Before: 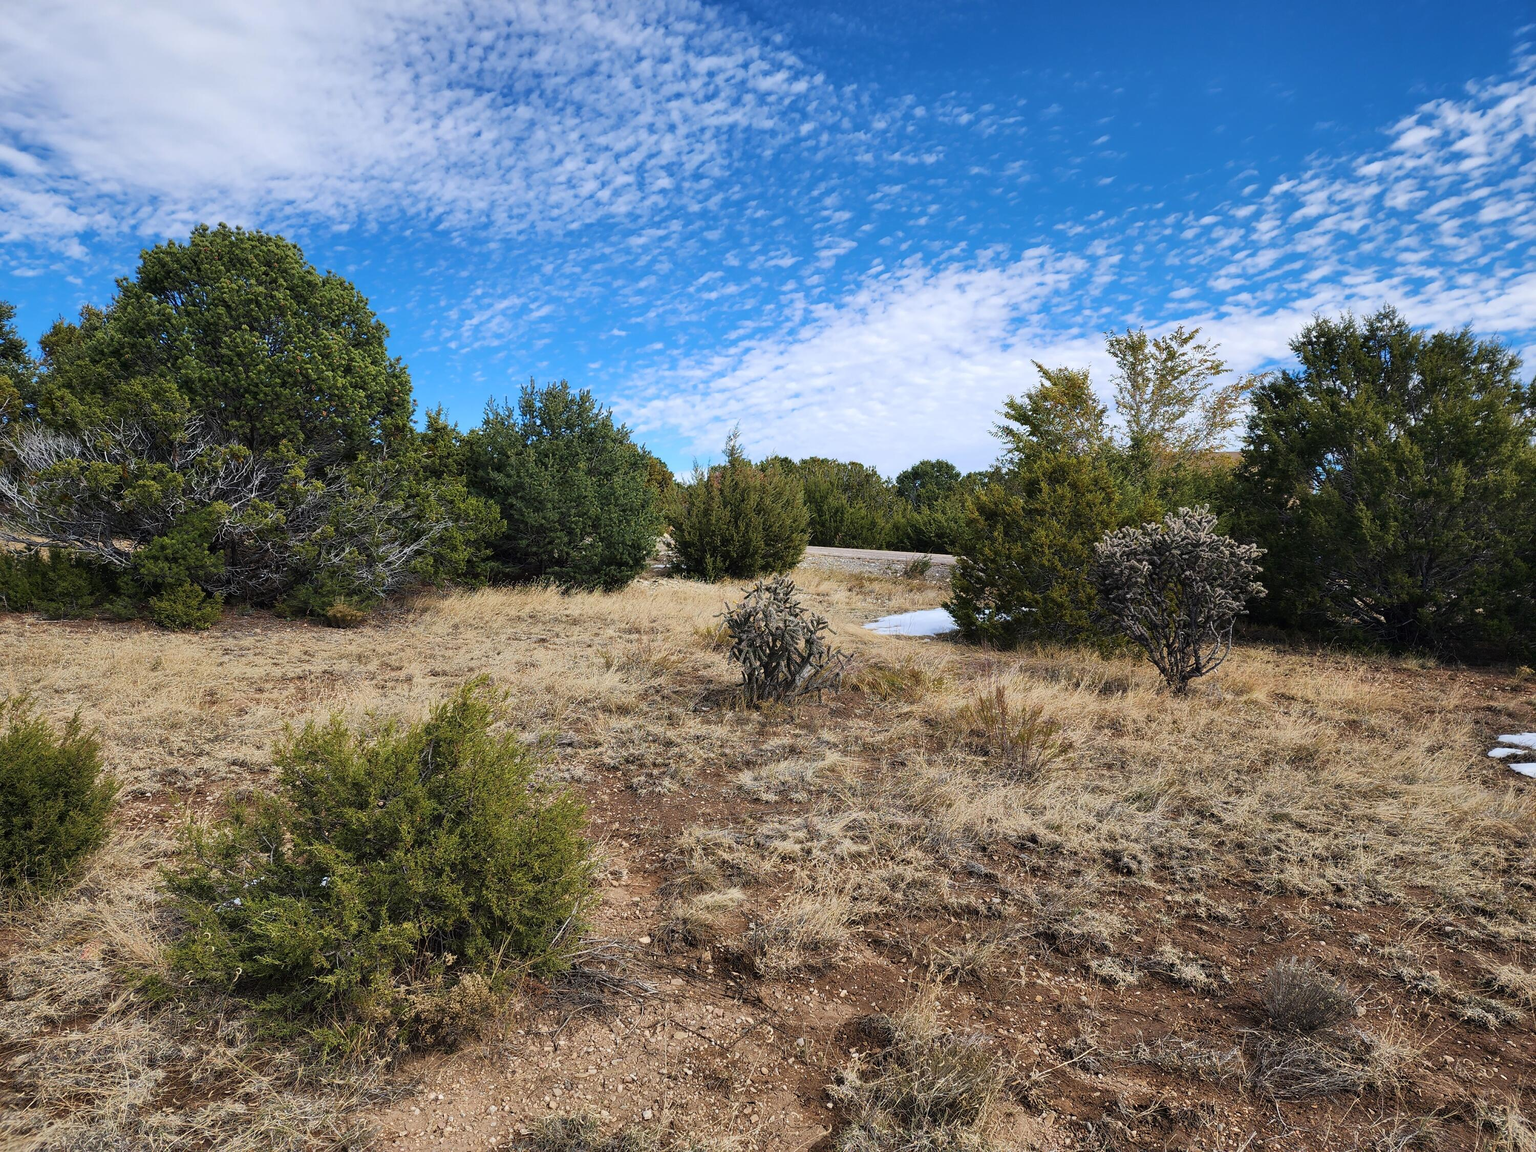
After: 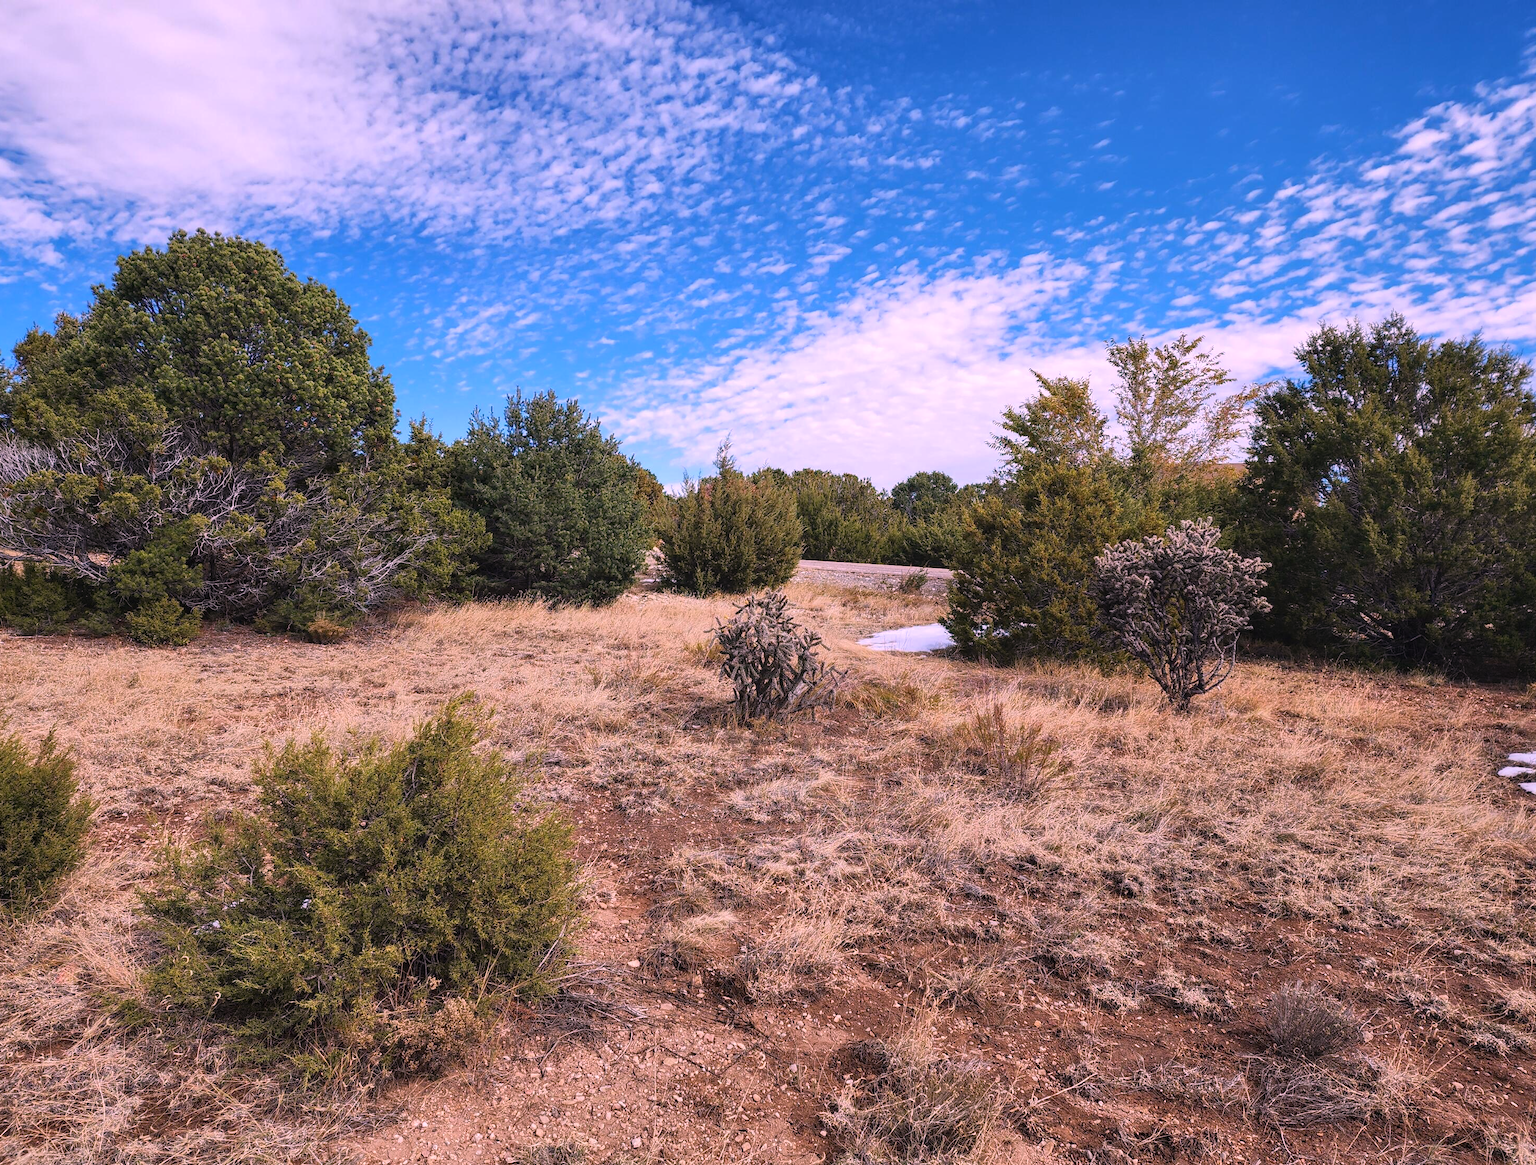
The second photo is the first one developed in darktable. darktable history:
crop and rotate: left 1.774%, right 0.633%, bottom 1.28%
white balance: red 1.188, blue 1.11
local contrast: detail 110%
